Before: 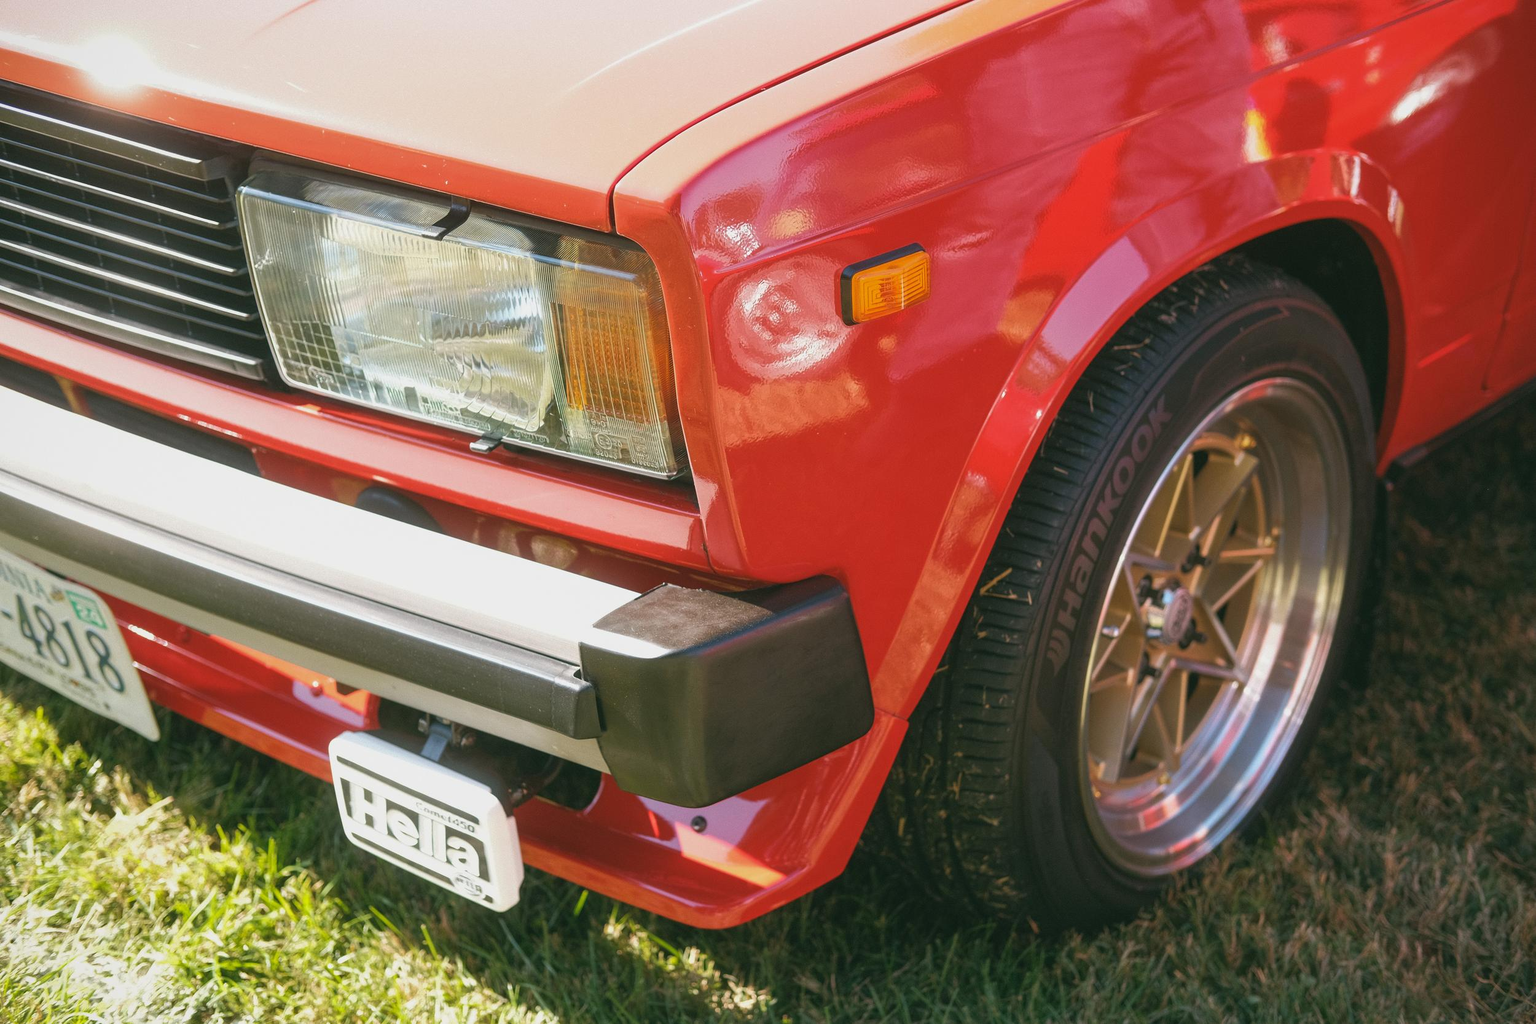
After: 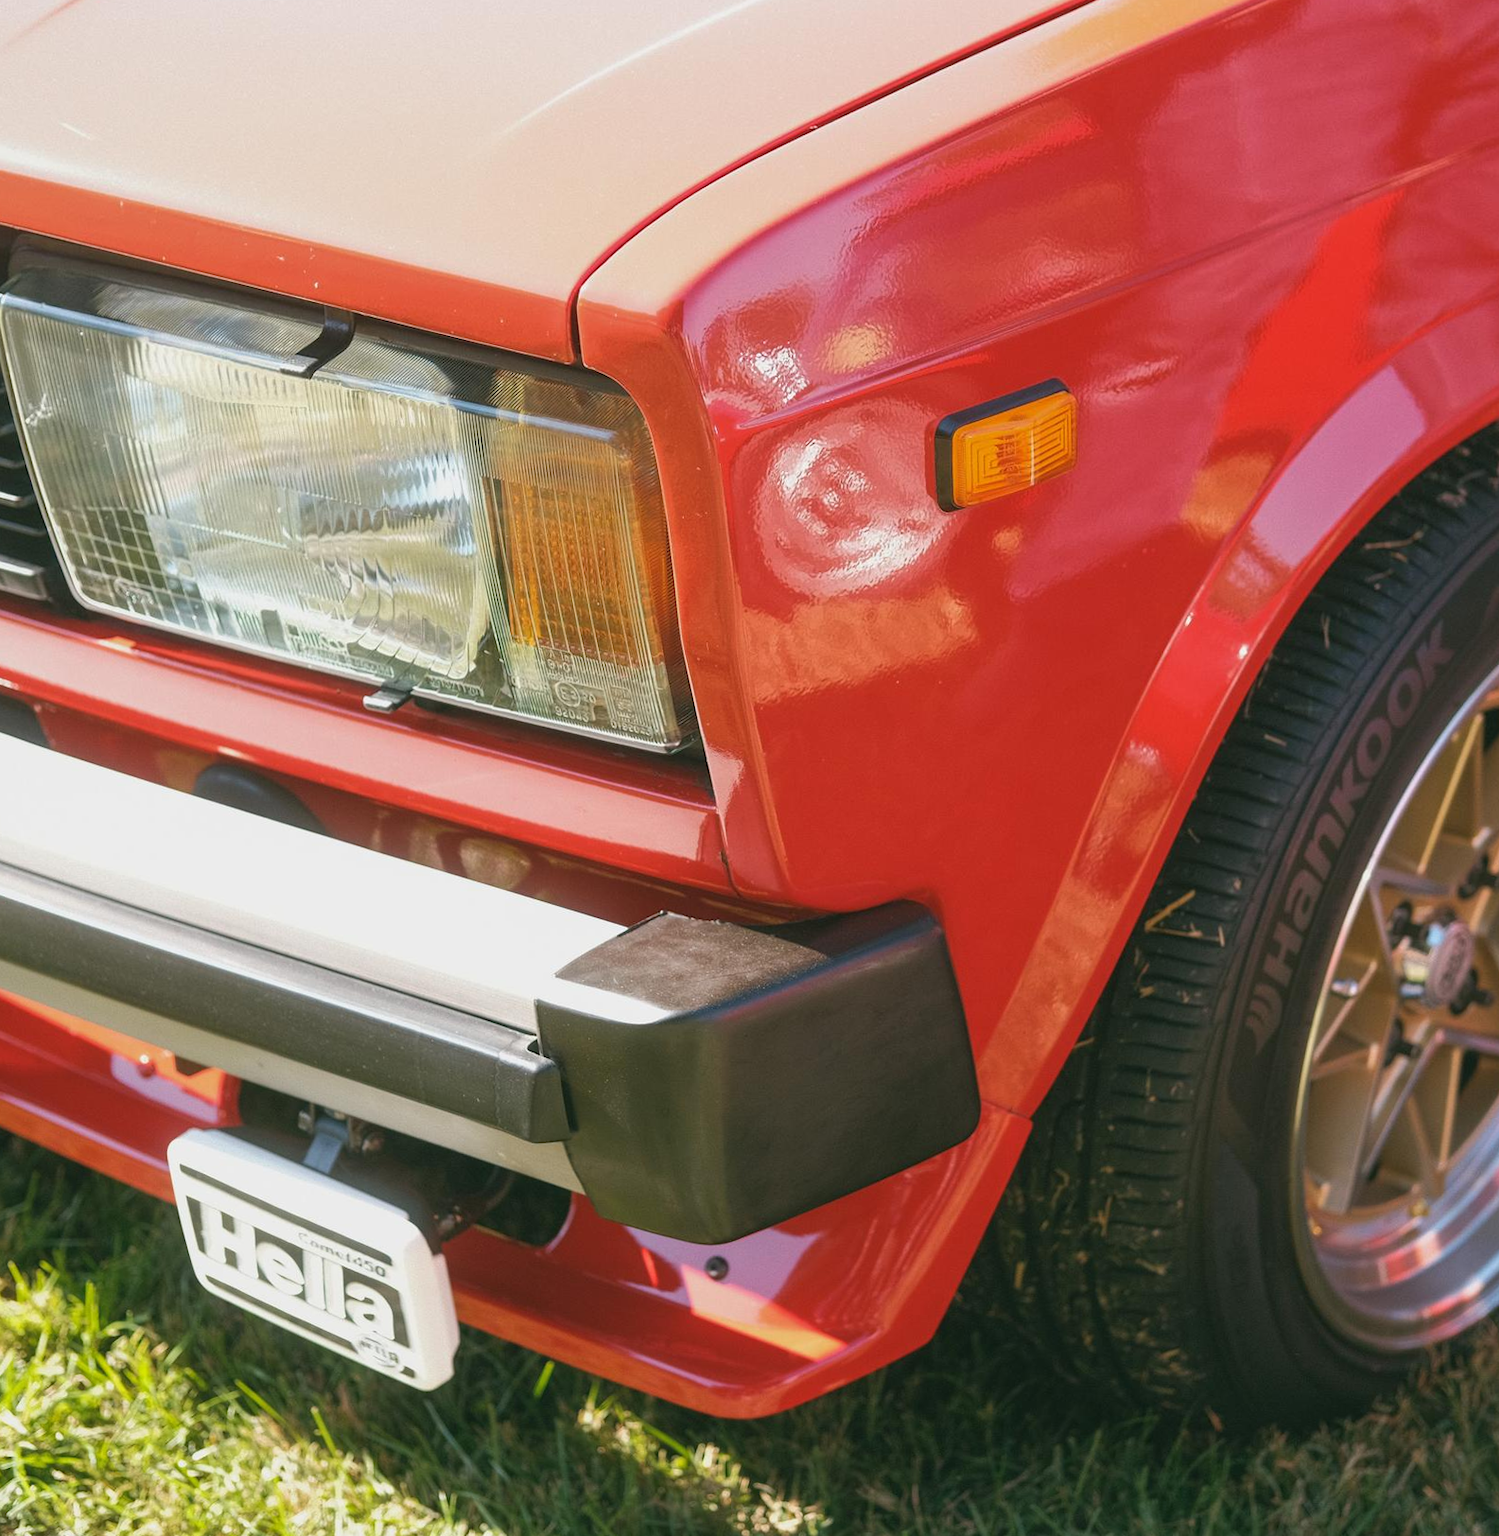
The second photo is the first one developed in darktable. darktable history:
crop and rotate: left 12.648%, right 20.685%
rotate and perspective: rotation 0.074°, lens shift (vertical) 0.096, lens shift (horizontal) -0.041, crop left 0.043, crop right 0.952, crop top 0.024, crop bottom 0.979
